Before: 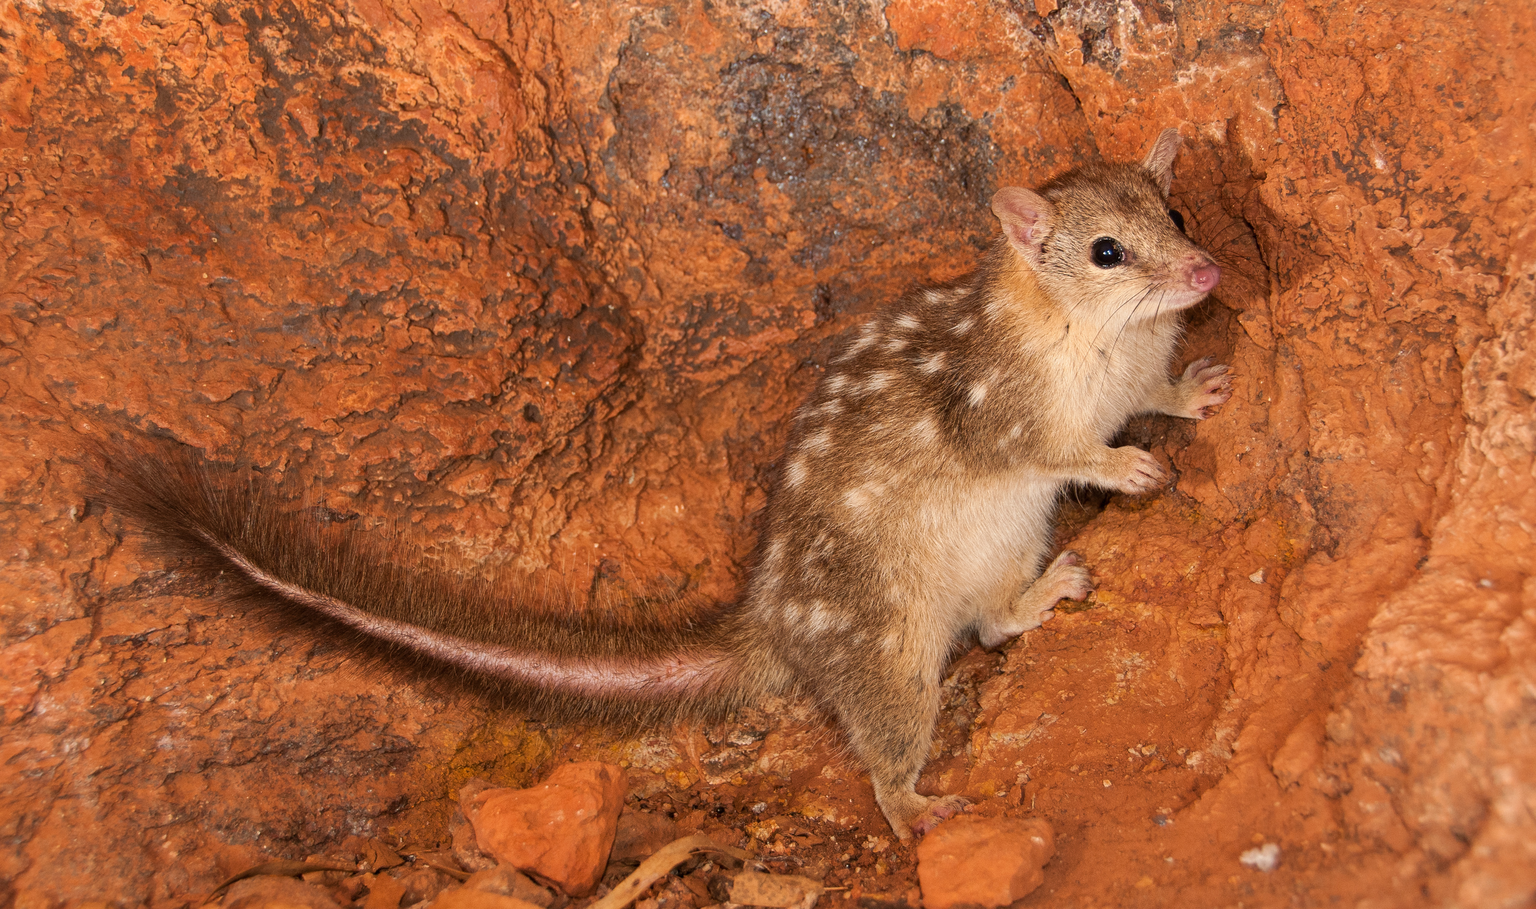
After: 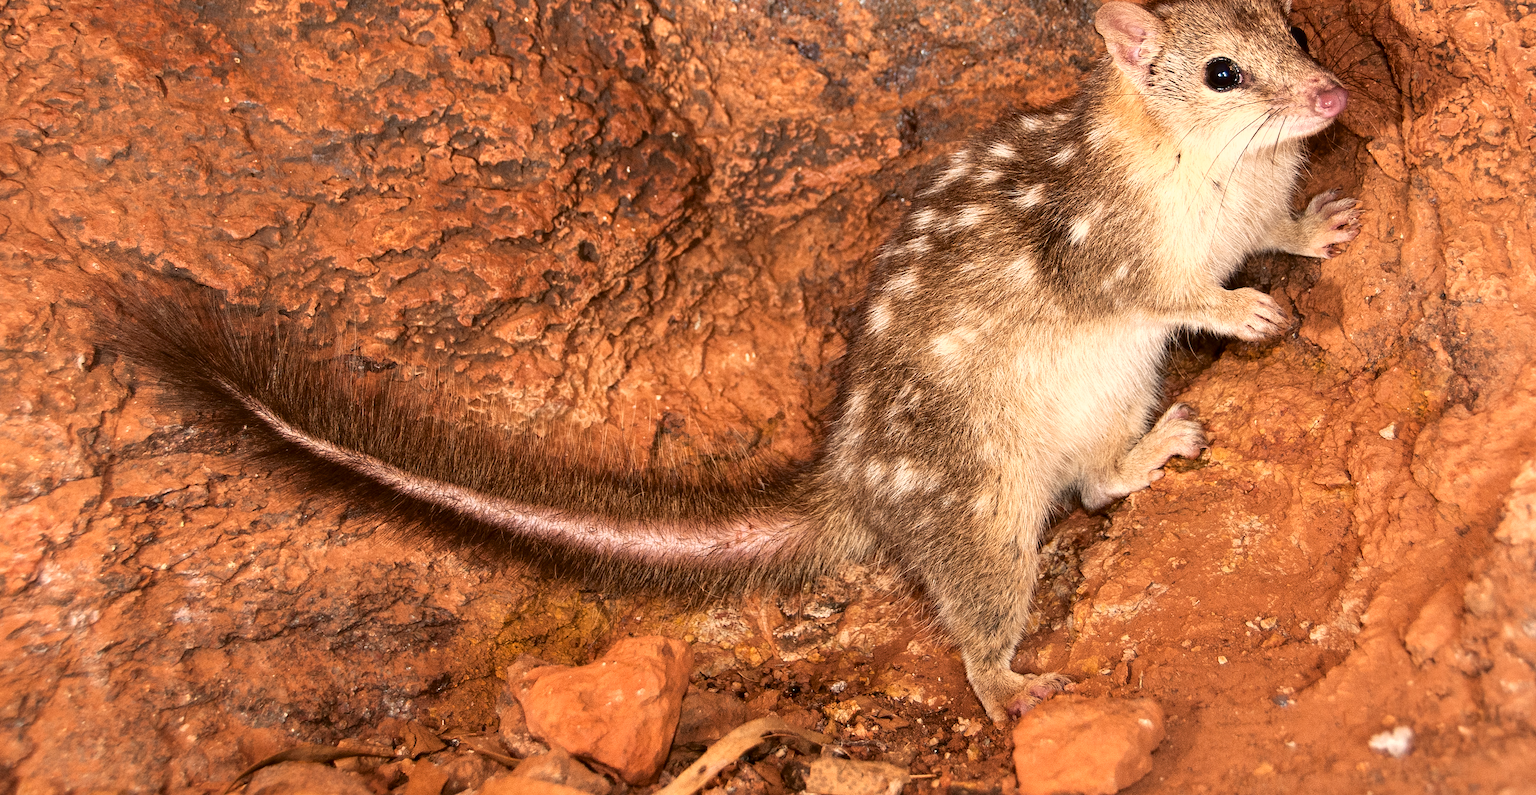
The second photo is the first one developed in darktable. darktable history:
exposure: exposure 0.243 EV, compensate highlight preservation false
tone curve: curves: ch0 [(0, 0) (0.003, 0.002) (0.011, 0.006) (0.025, 0.014) (0.044, 0.025) (0.069, 0.039) (0.1, 0.056) (0.136, 0.082) (0.177, 0.116) (0.224, 0.163) (0.277, 0.233) (0.335, 0.311) (0.399, 0.396) (0.468, 0.488) (0.543, 0.588) (0.623, 0.695) (0.709, 0.809) (0.801, 0.912) (0.898, 0.997) (1, 1)], color space Lab, independent channels, preserve colors none
crop: top 20.448%, right 9.418%, bottom 0.239%
